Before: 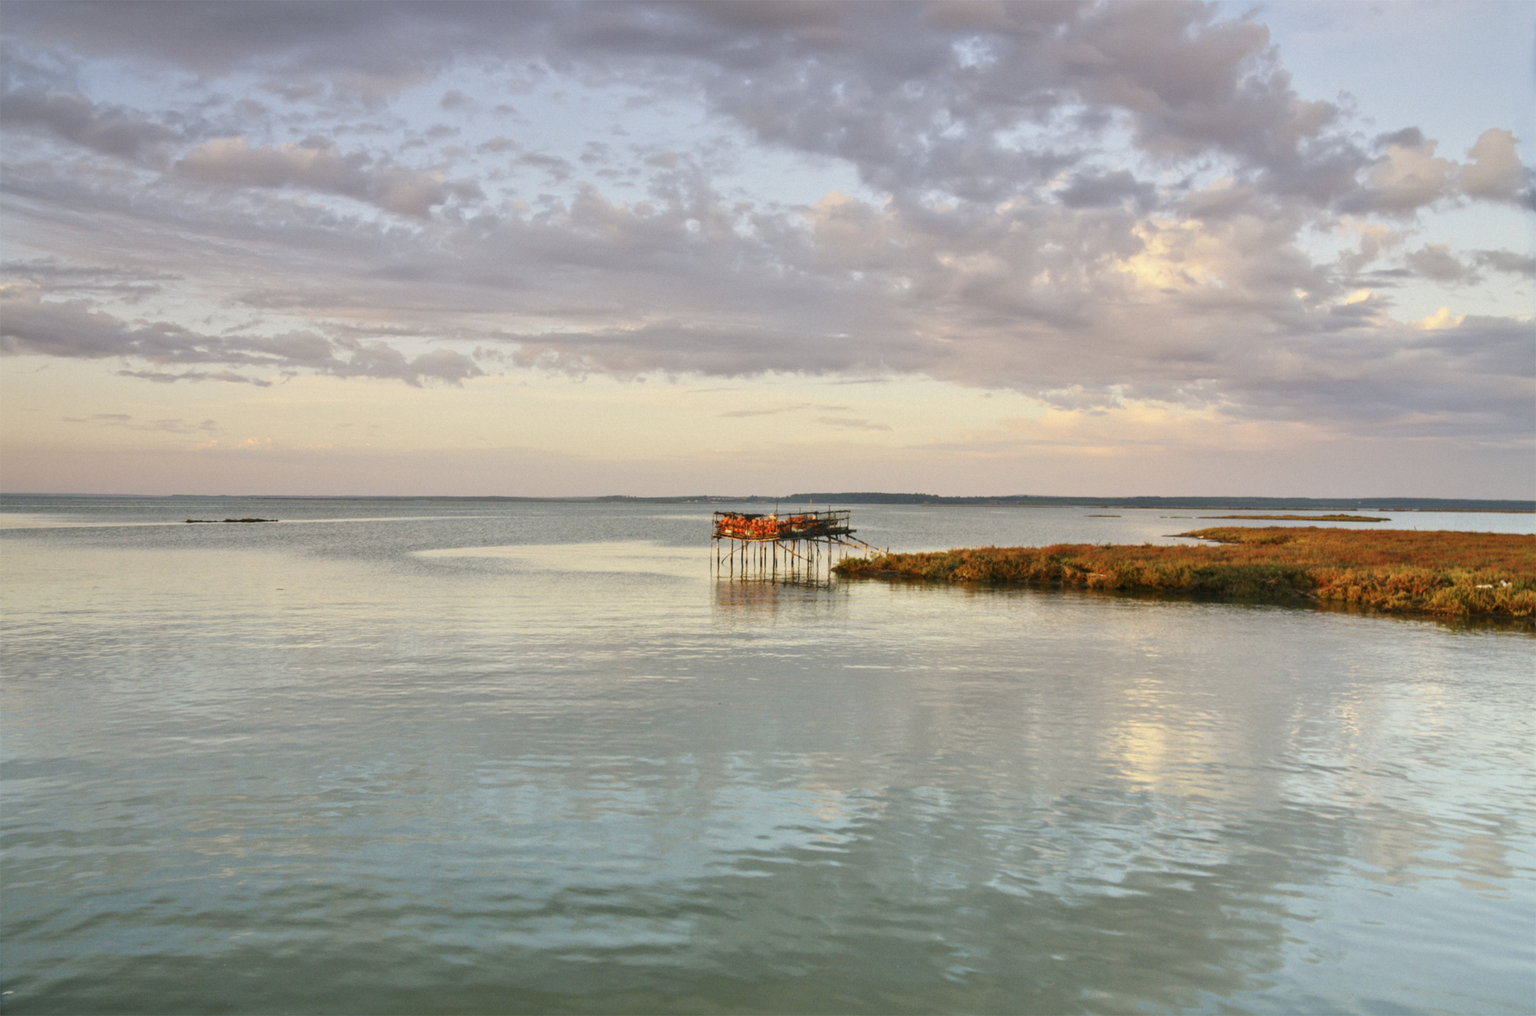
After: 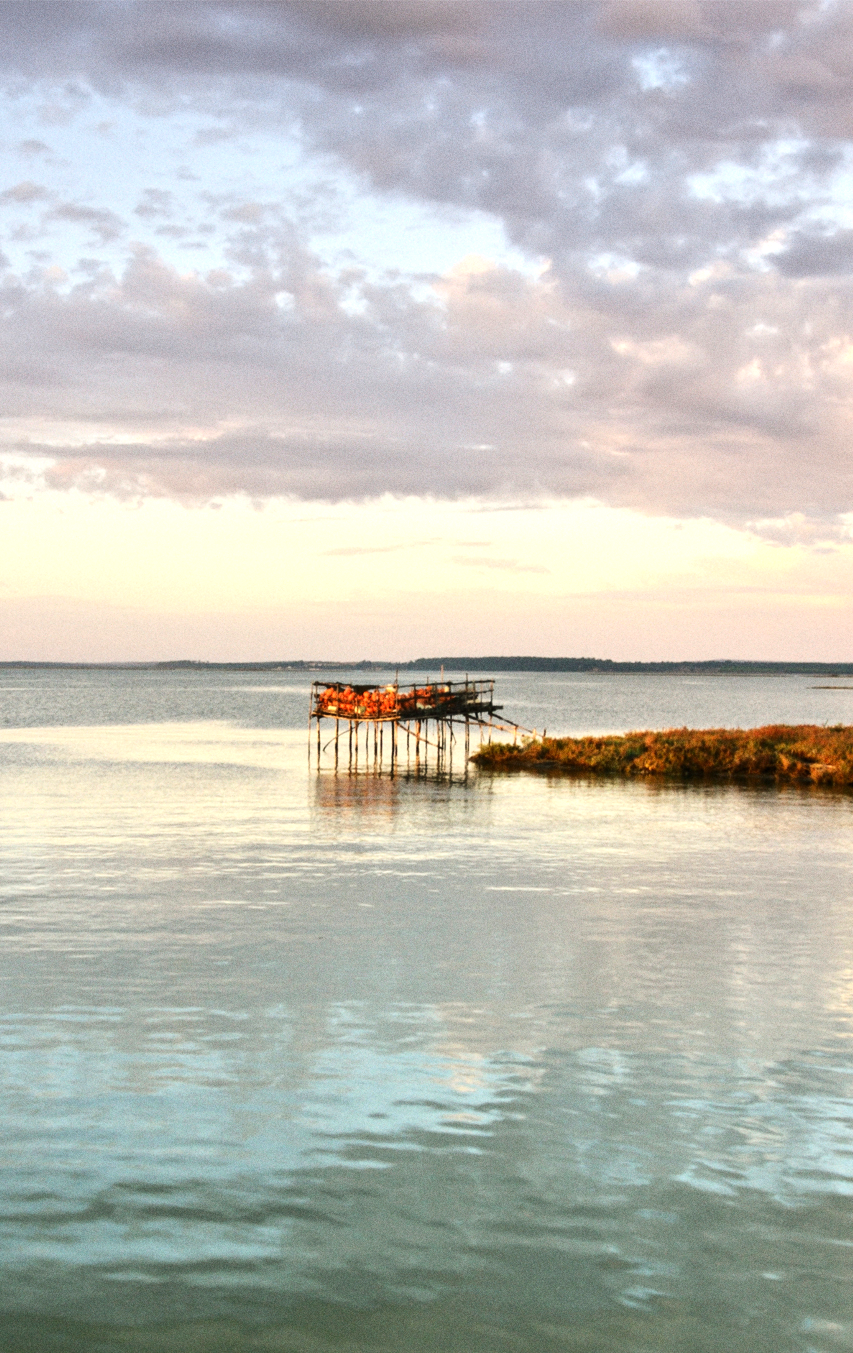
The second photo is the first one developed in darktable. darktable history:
grain: coarseness 0.09 ISO
crop: left 31.229%, right 27.105%
tone equalizer: -8 EV -0.75 EV, -7 EV -0.7 EV, -6 EV -0.6 EV, -5 EV -0.4 EV, -3 EV 0.4 EV, -2 EV 0.6 EV, -1 EV 0.7 EV, +0 EV 0.75 EV, edges refinement/feathering 500, mask exposure compensation -1.57 EV, preserve details no
